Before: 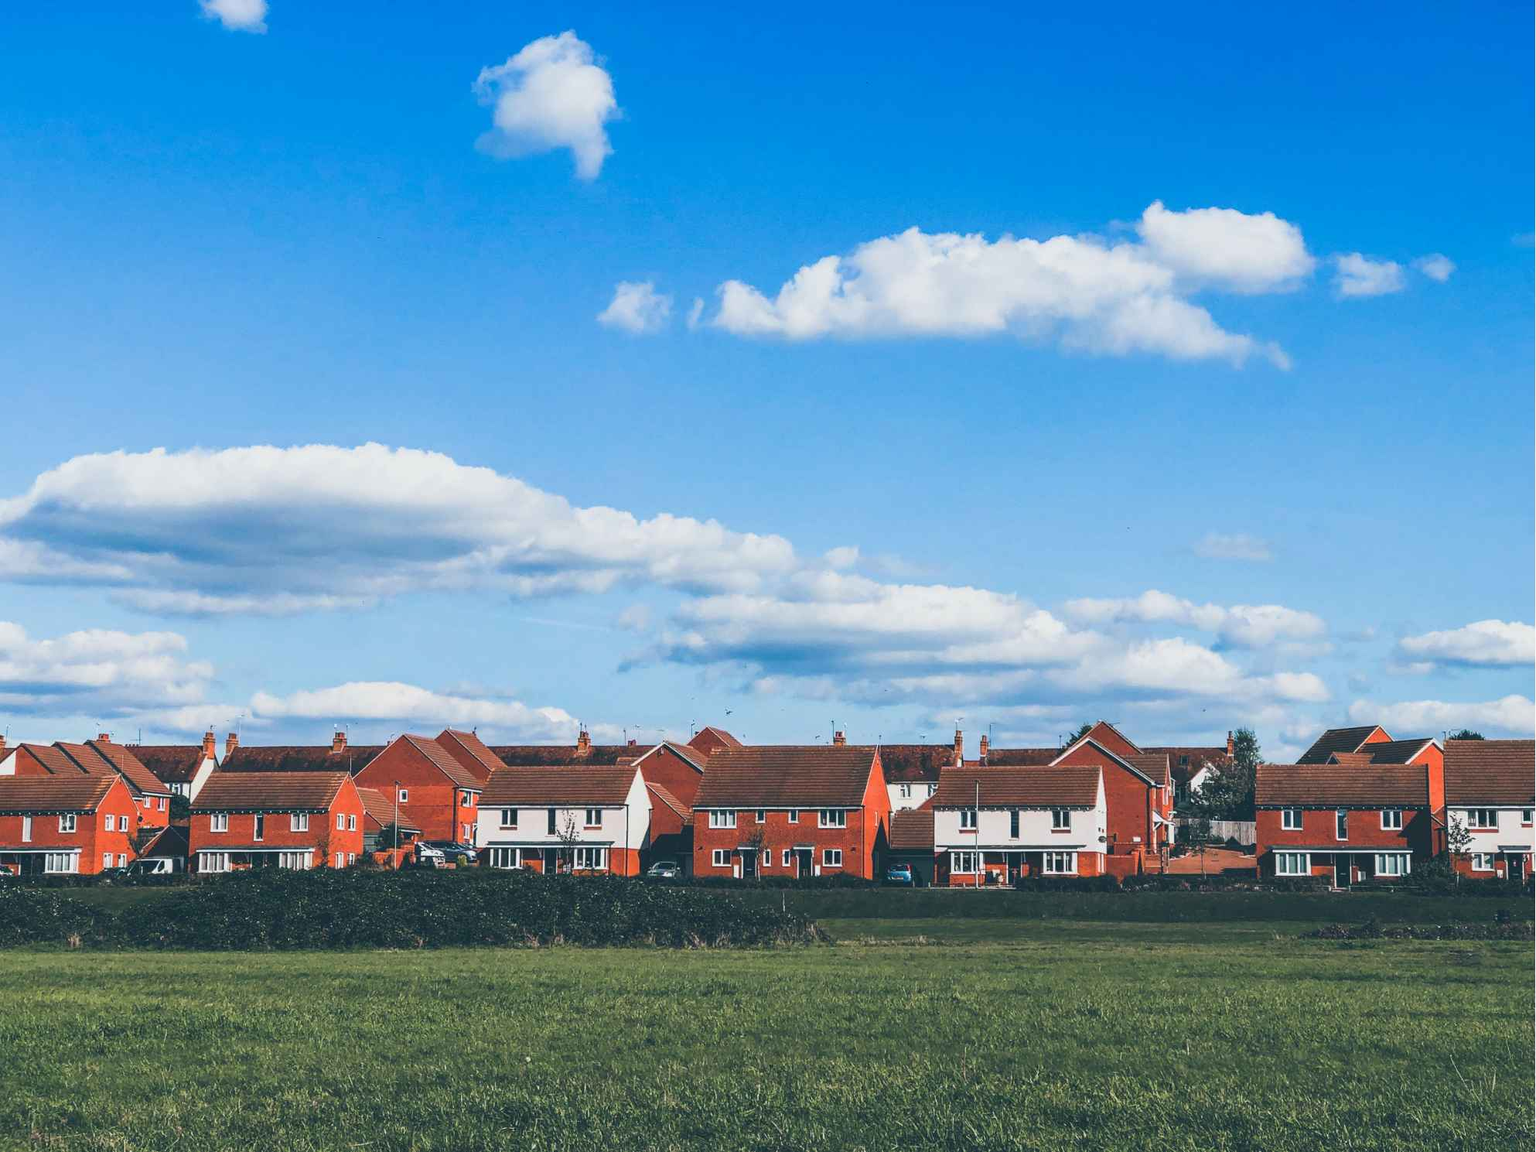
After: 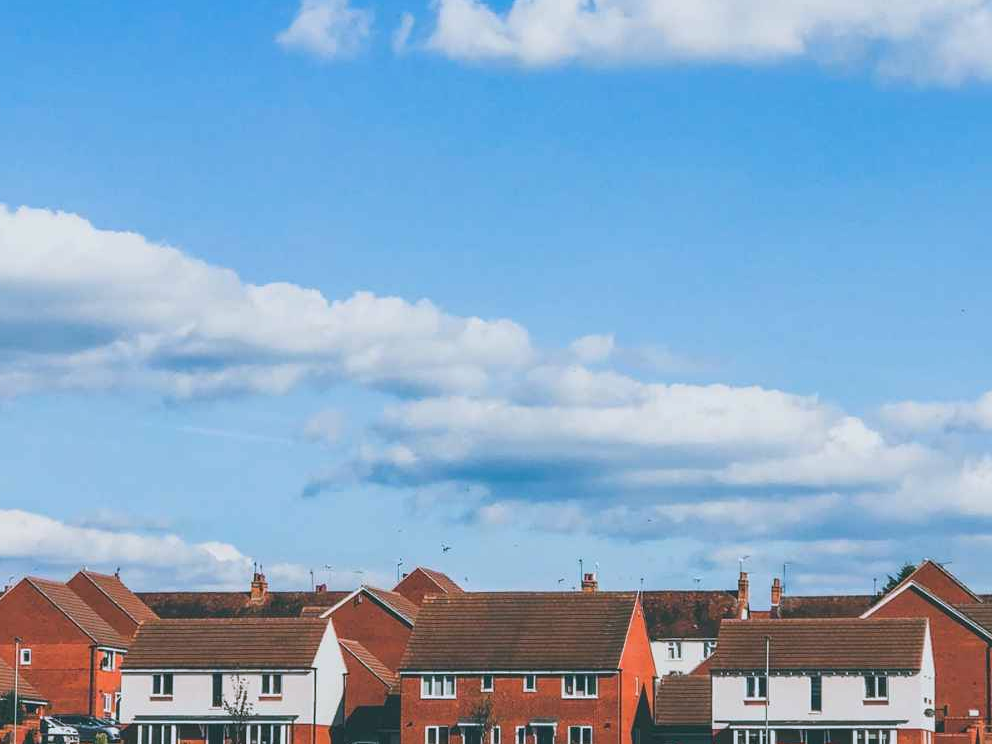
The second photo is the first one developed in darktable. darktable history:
crop: left 25%, top 25%, right 25%, bottom 25%
color calibration: illuminant as shot in camera, x 0.358, y 0.373, temperature 4628.91 K
color balance: mode lift, gamma, gain (sRGB), lift [1.04, 1, 1, 0.97], gamma [1.01, 1, 1, 0.97], gain [0.96, 1, 1, 0.97]
